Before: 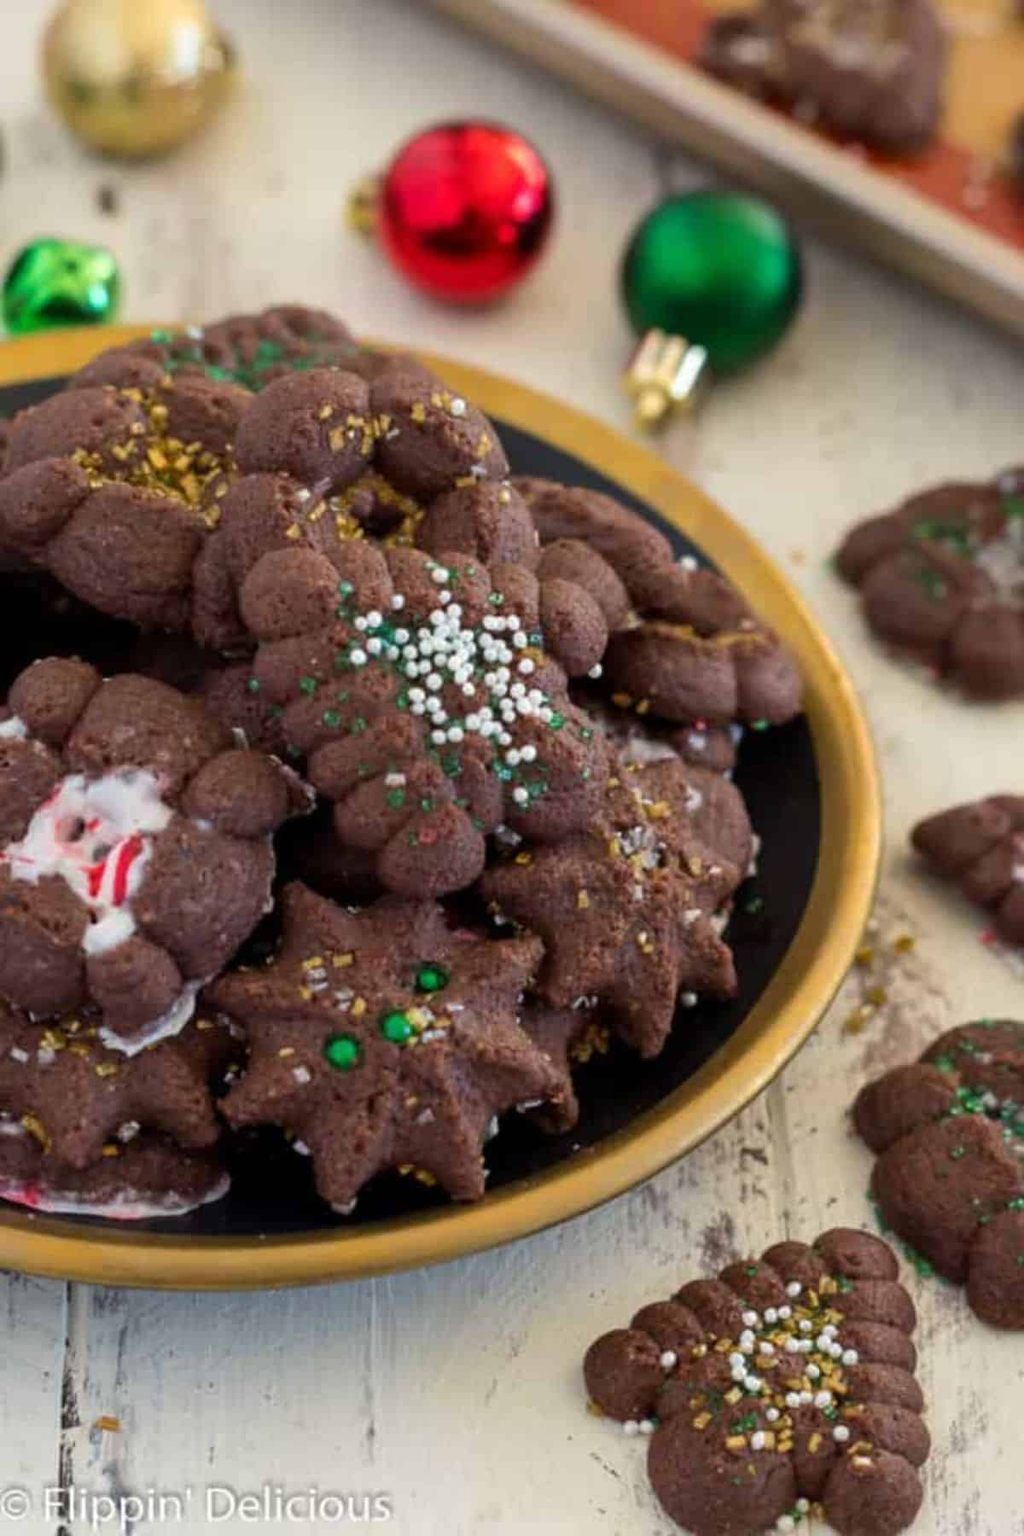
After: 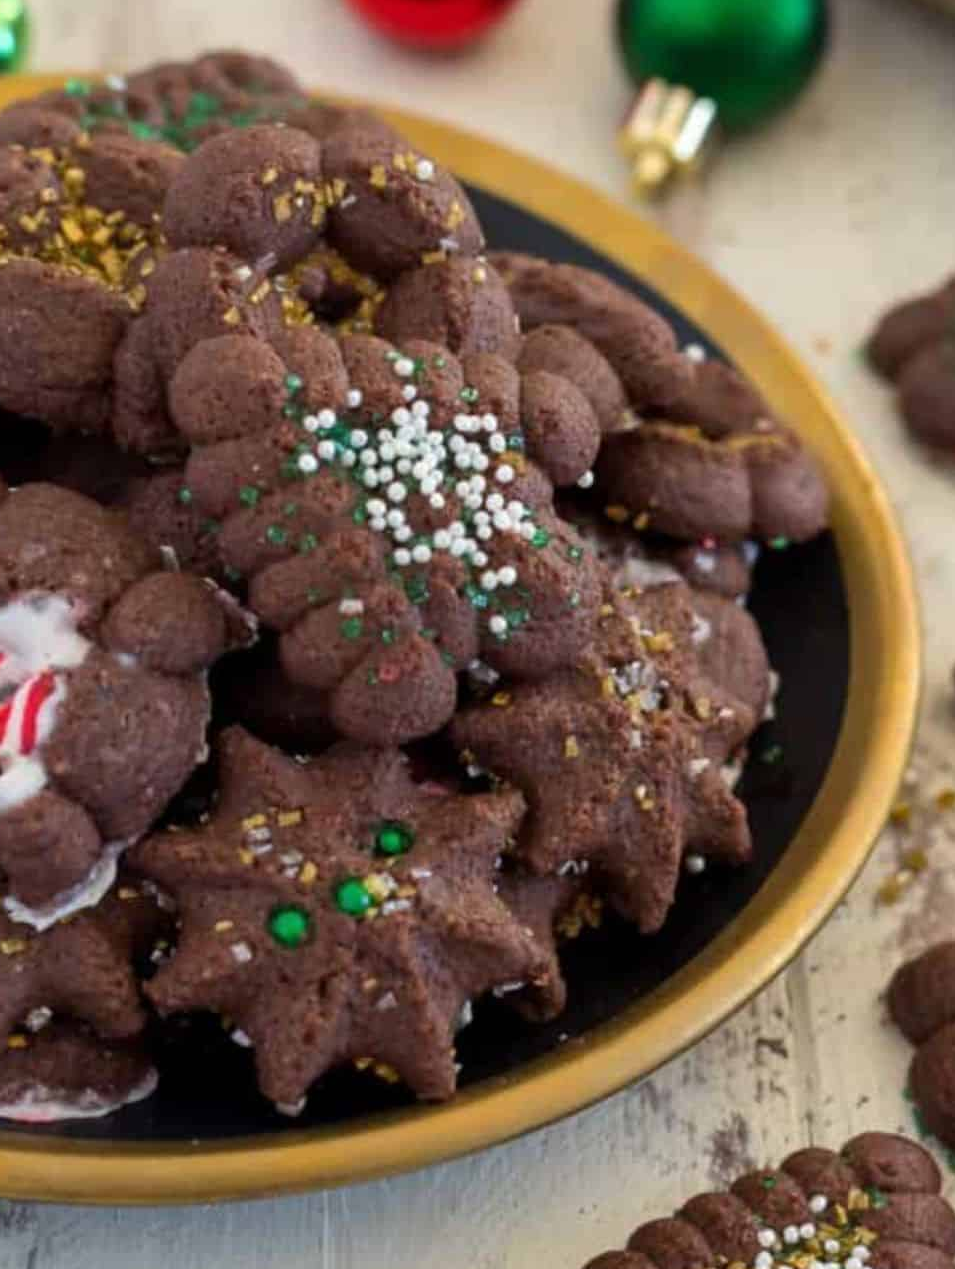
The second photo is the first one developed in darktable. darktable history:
crop: left 9.34%, top 17.099%, right 11.044%, bottom 12.37%
